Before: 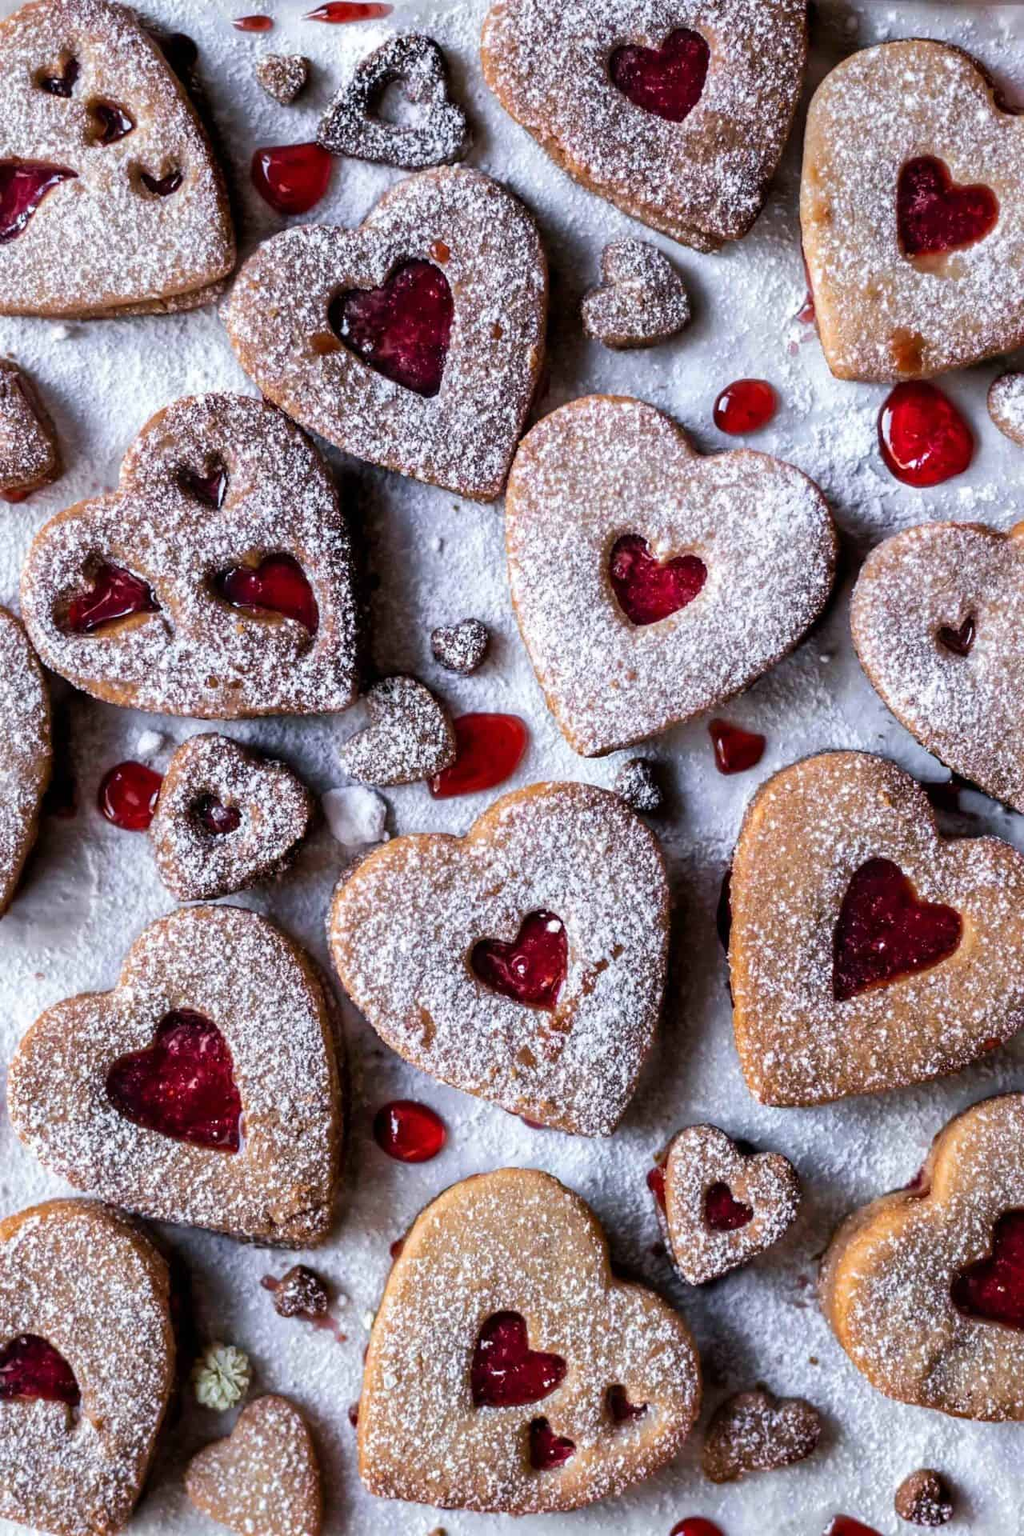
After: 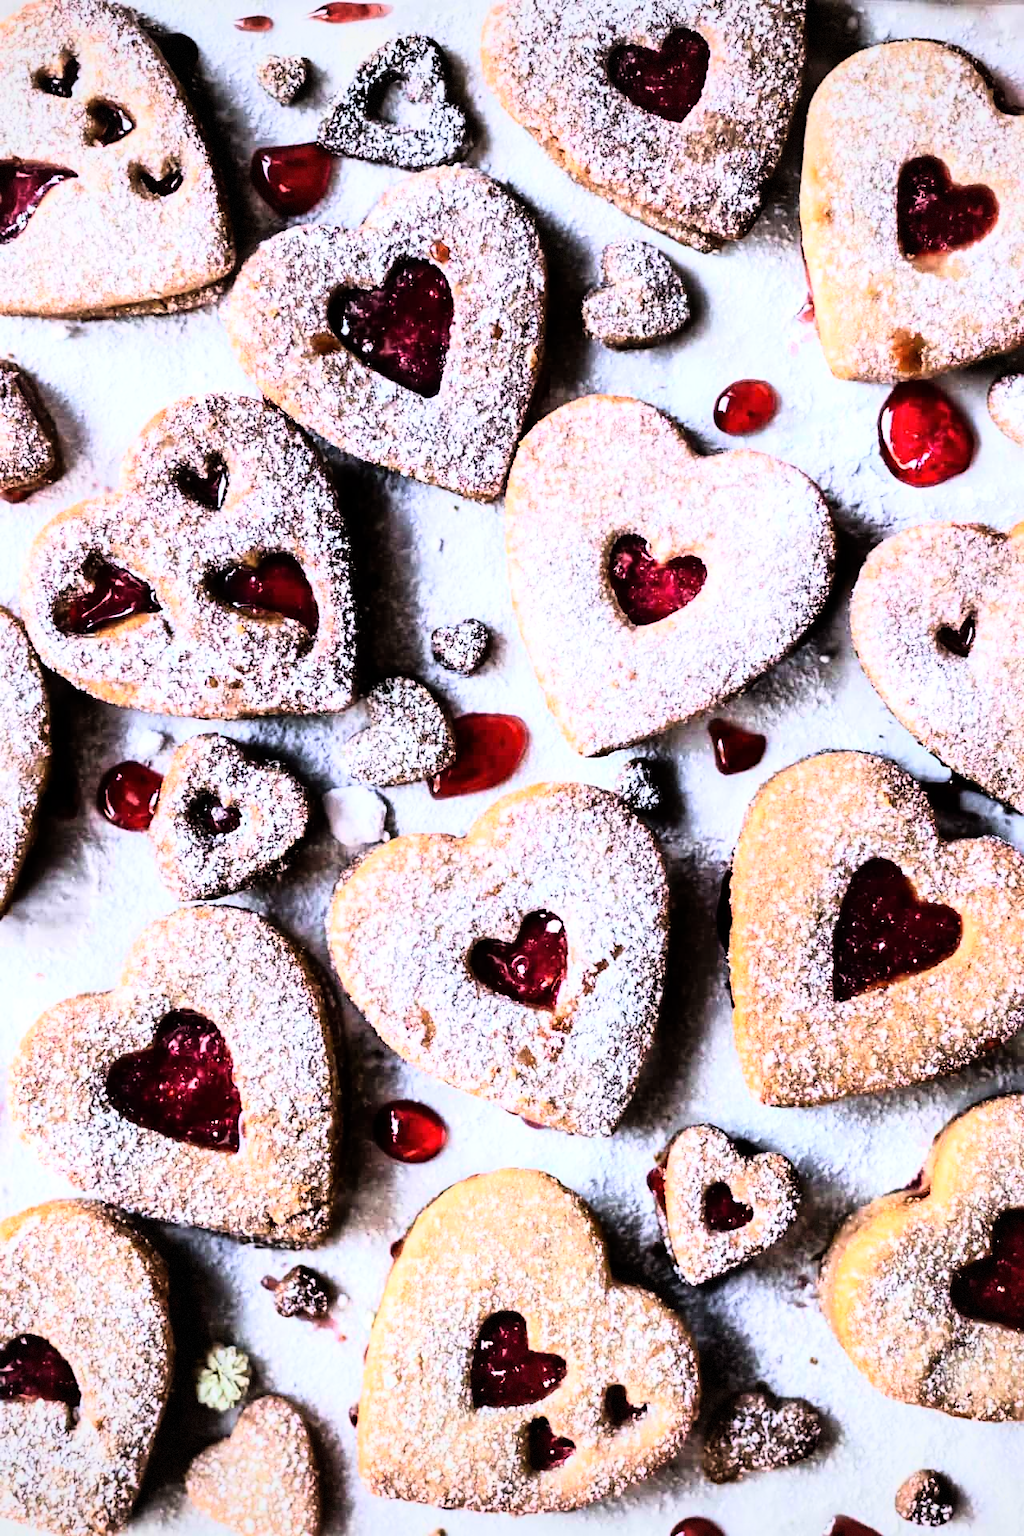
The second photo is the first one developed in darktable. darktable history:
rgb curve: curves: ch0 [(0, 0) (0.21, 0.15) (0.24, 0.21) (0.5, 0.75) (0.75, 0.96) (0.89, 0.99) (1, 1)]; ch1 [(0, 0.02) (0.21, 0.13) (0.25, 0.2) (0.5, 0.67) (0.75, 0.9) (0.89, 0.97) (1, 1)]; ch2 [(0, 0.02) (0.21, 0.13) (0.25, 0.2) (0.5, 0.67) (0.75, 0.9) (0.89, 0.97) (1, 1)], compensate middle gray true
color correction: saturation 0.99
exposure: exposure 0.128 EV, compensate highlight preservation false
vignetting: fall-off start 85%, fall-off radius 80%, brightness -0.182, saturation -0.3, width/height ratio 1.219, dithering 8-bit output, unbound false
